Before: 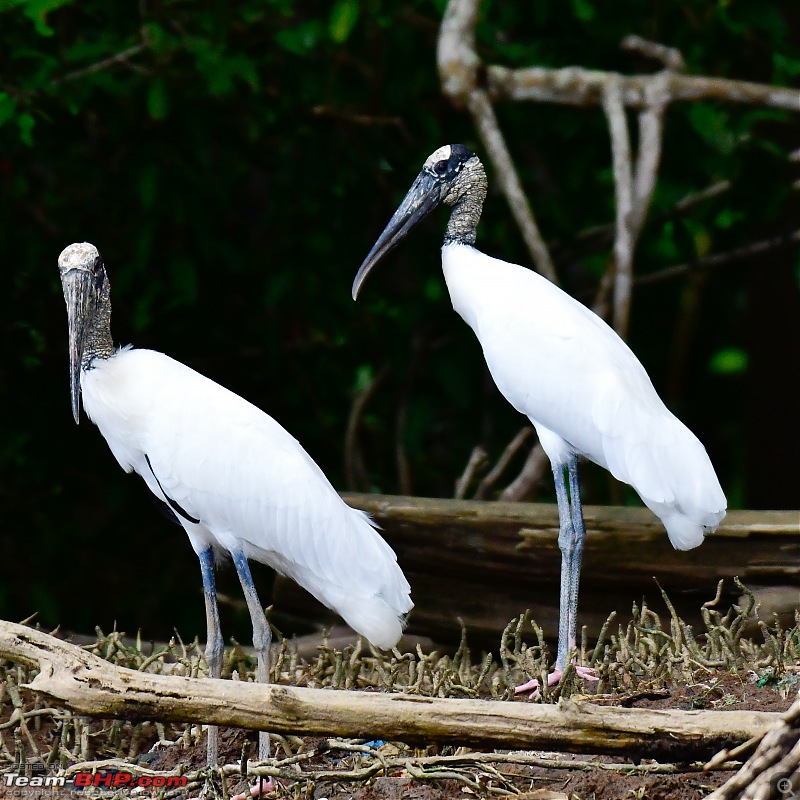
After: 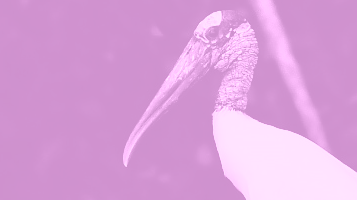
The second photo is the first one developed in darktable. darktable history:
white balance: red 0.931, blue 1.11
colorize: hue 331.2°, saturation 69%, source mix 30.28%, lightness 69.02%, version 1
crop: left 28.64%, top 16.832%, right 26.637%, bottom 58.055%
